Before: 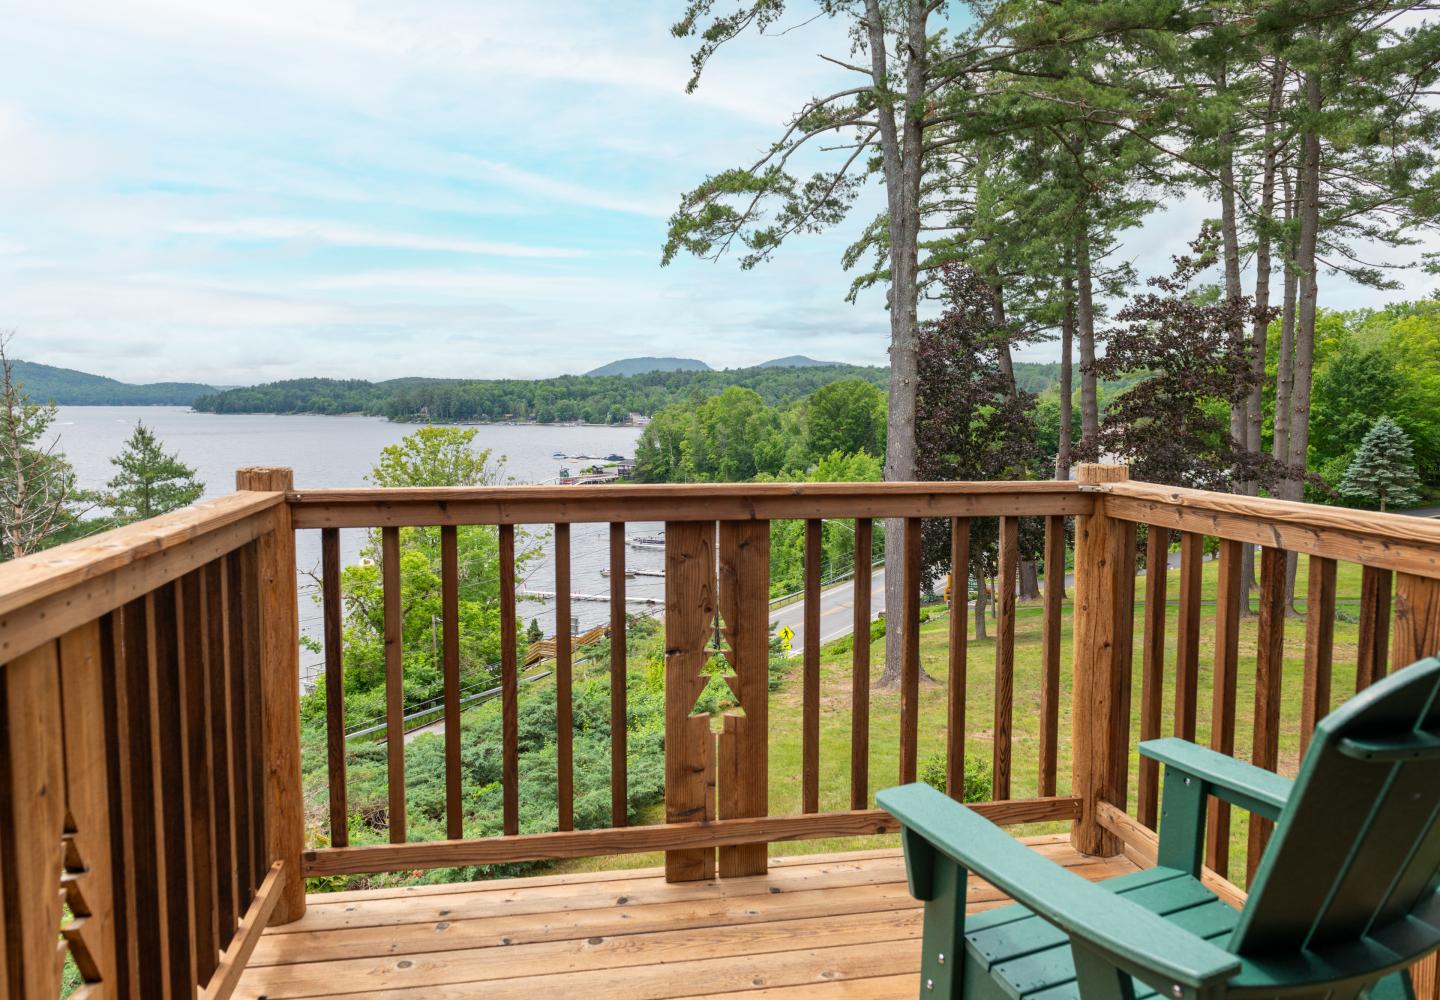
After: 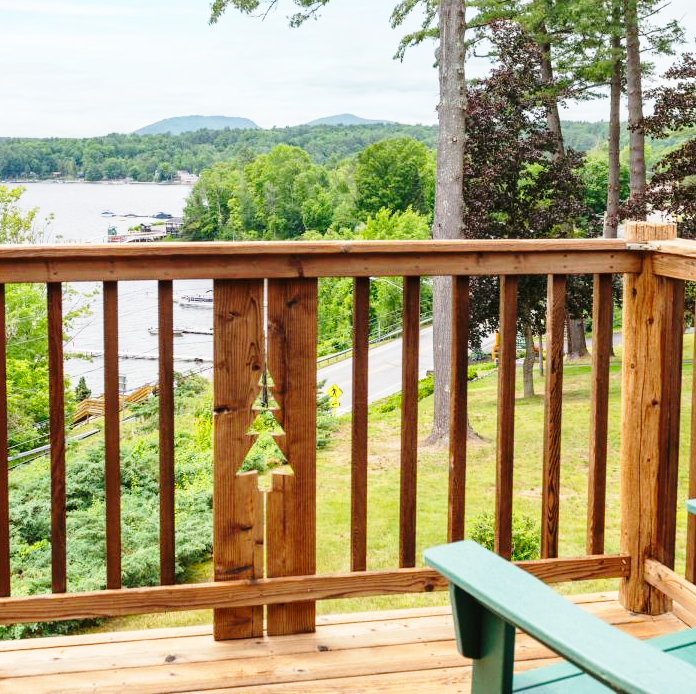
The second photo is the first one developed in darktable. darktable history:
crop: left 31.401%, top 24.277%, right 20.249%, bottom 6.315%
tone equalizer: on, module defaults
base curve: curves: ch0 [(0, 0) (0.028, 0.03) (0.121, 0.232) (0.46, 0.748) (0.859, 0.968) (1, 1)], preserve colors none
